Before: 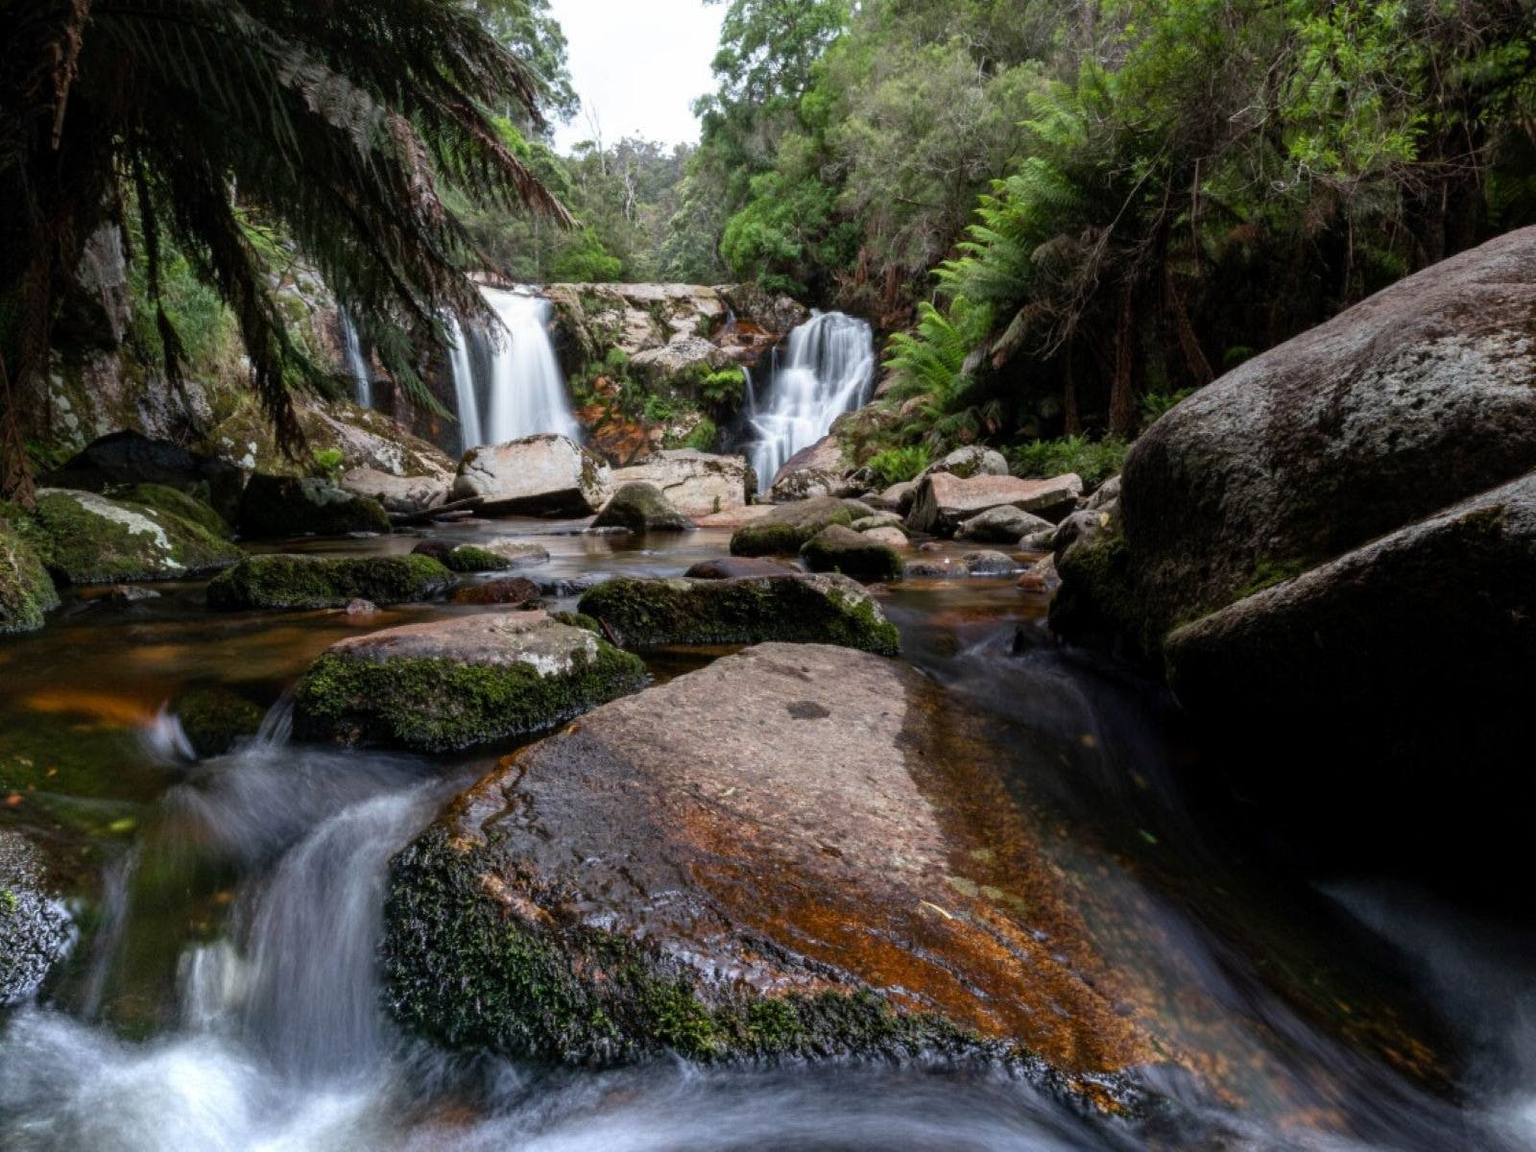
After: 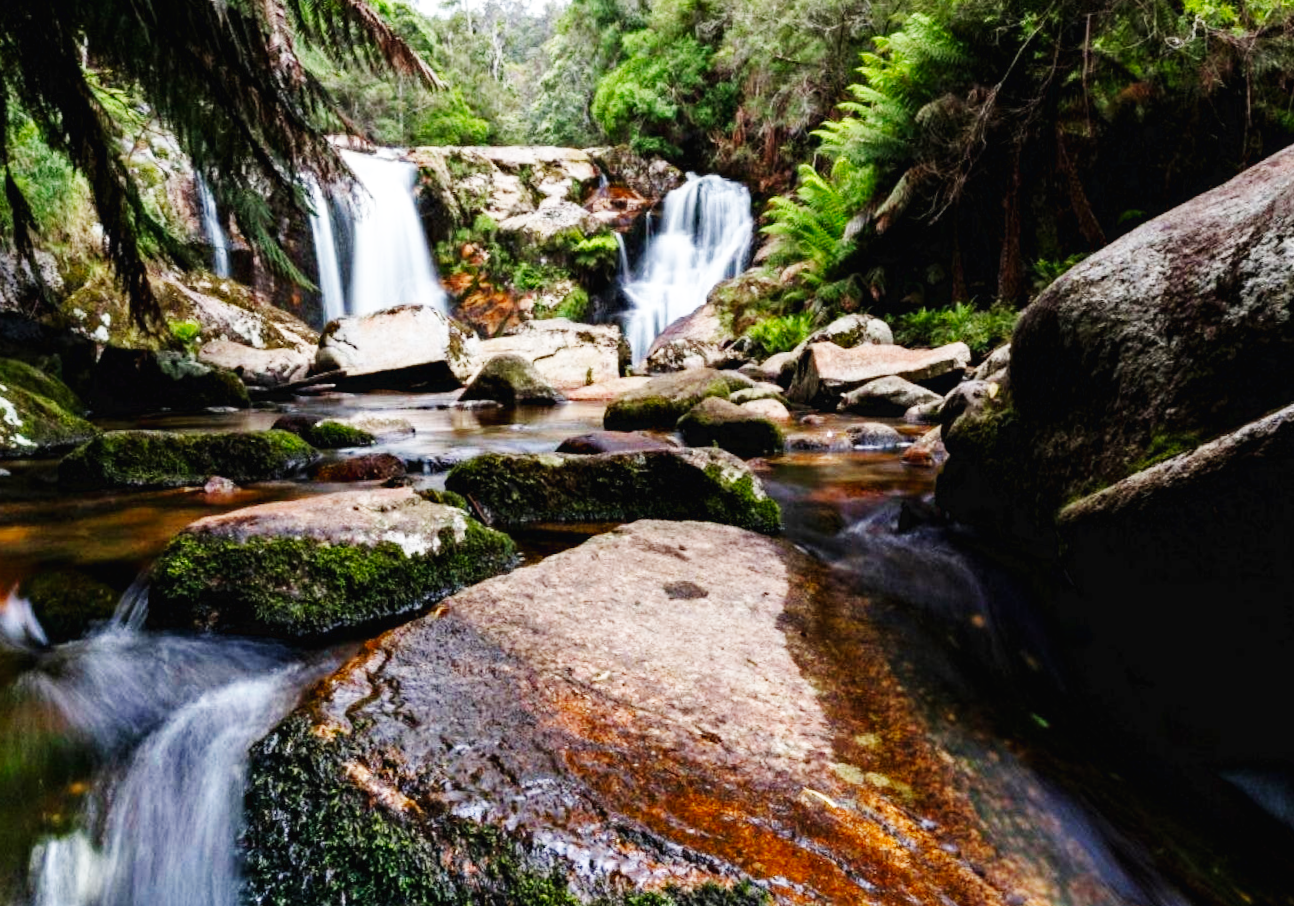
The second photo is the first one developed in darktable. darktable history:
rotate and perspective: rotation -3.52°, crop left 0.036, crop right 0.964, crop top 0.081, crop bottom 0.919
haze removal: compatibility mode true, adaptive false
exposure: exposure -0.064 EV, compensate highlight preservation false
crop and rotate: angle -3.27°, left 5.211%, top 5.211%, right 4.607%, bottom 4.607%
base curve: curves: ch0 [(0, 0.003) (0.001, 0.002) (0.006, 0.004) (0.02, 0.022) (0.048, 0.086) (0.094, 0.234) (0.162, 0.431) (0.258, 0.629) (0.385, 0.8) (0.548, 0.918) (0.751, 0.988) (1, 1)], preserve colors none
